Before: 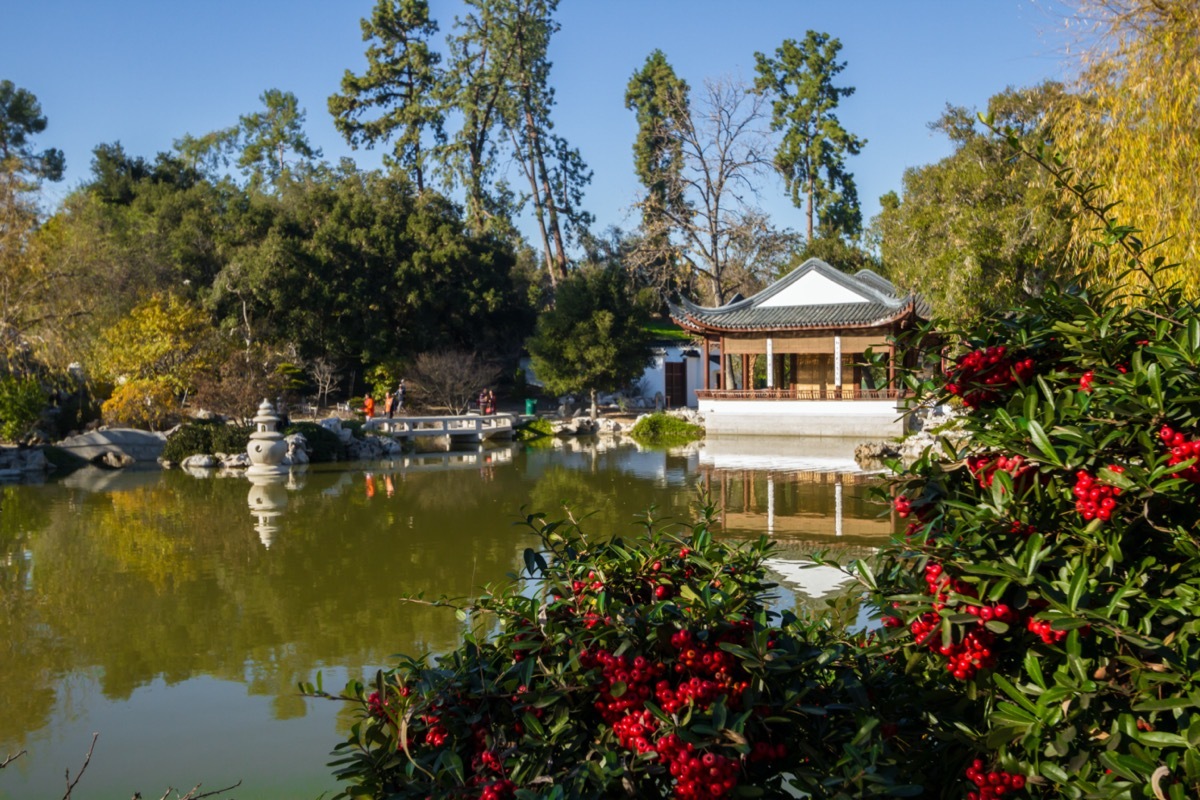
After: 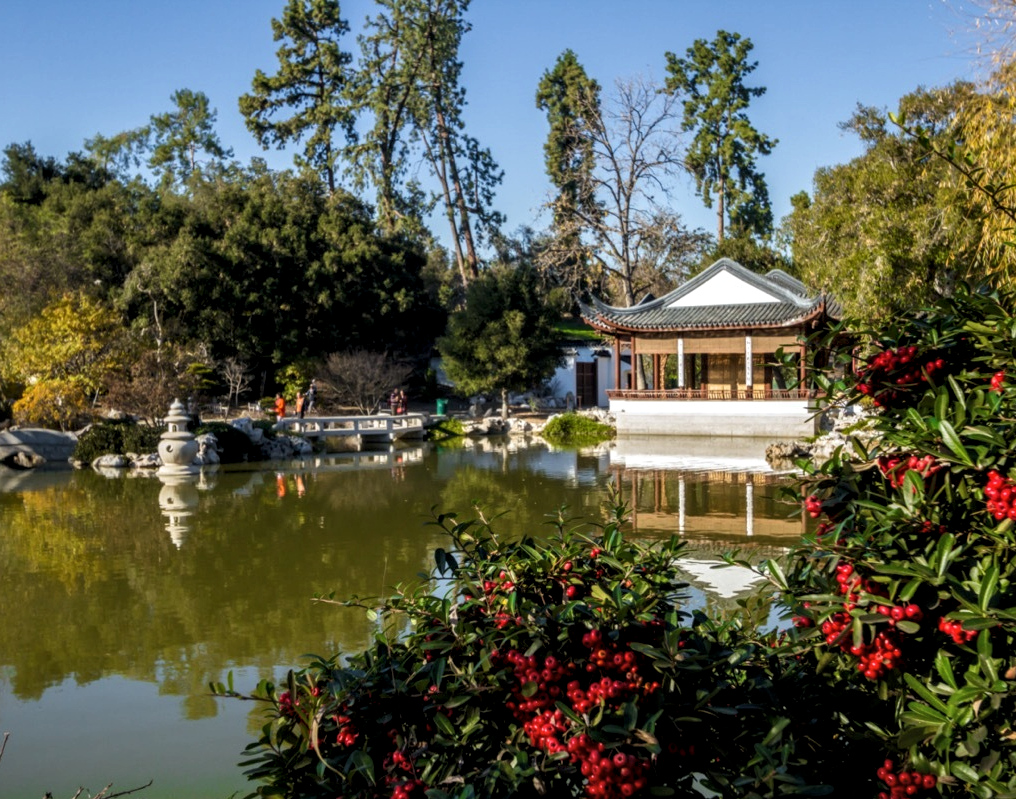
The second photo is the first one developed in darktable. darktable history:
levels: levels [0.026, 0.507, 0.987]
local contrast: detail 130%
crop: left 7.485%, right 7.806%
